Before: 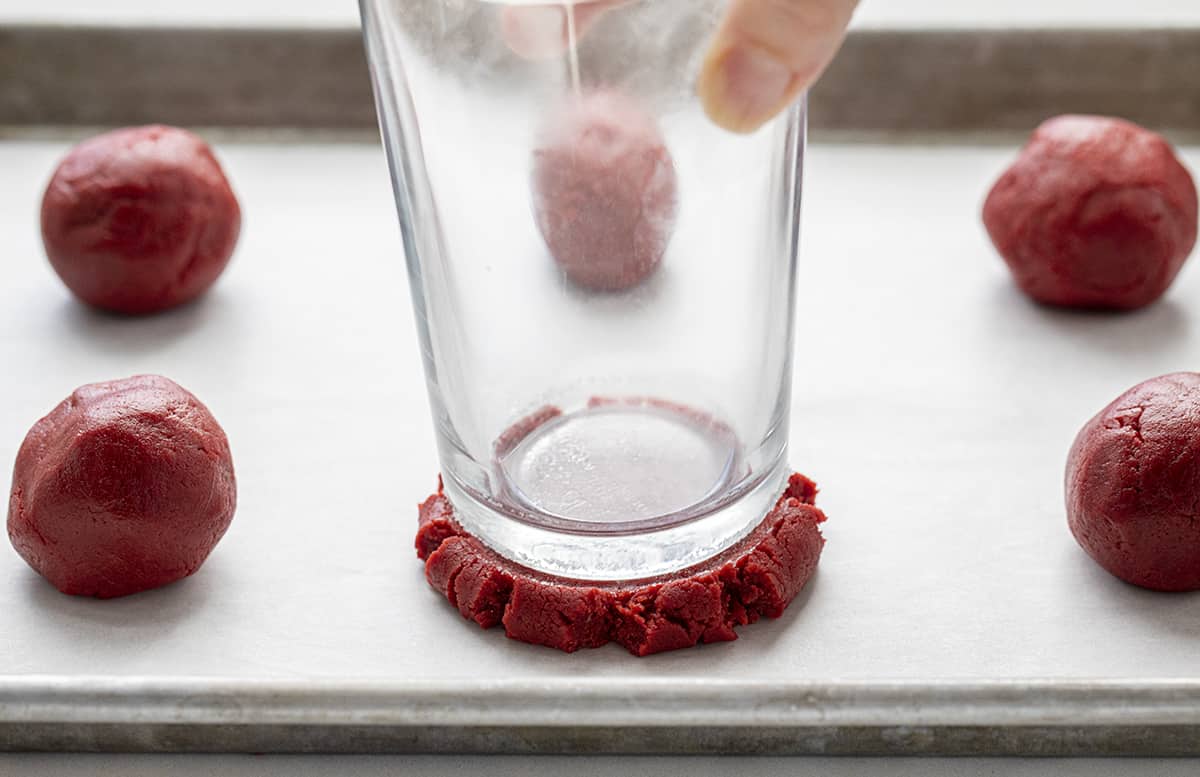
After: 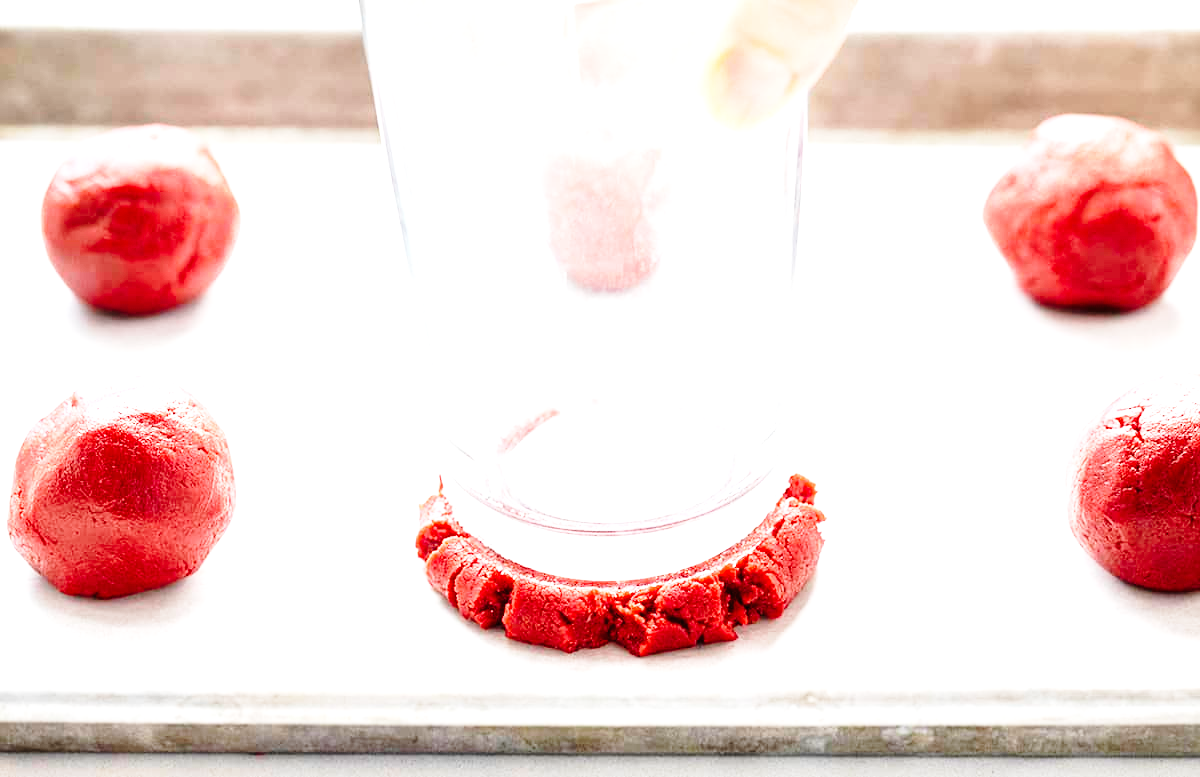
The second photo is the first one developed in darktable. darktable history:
base curve: curves: ch0 [(0, 0) (0.028, 0.03) (0.121, 0.232) (0.46, 0.748) (0.859, 0.968) (1, 1)], preserve colors none
exposure: black level correction 0, exposure 1.441 EV, compensate highlight preservation false
